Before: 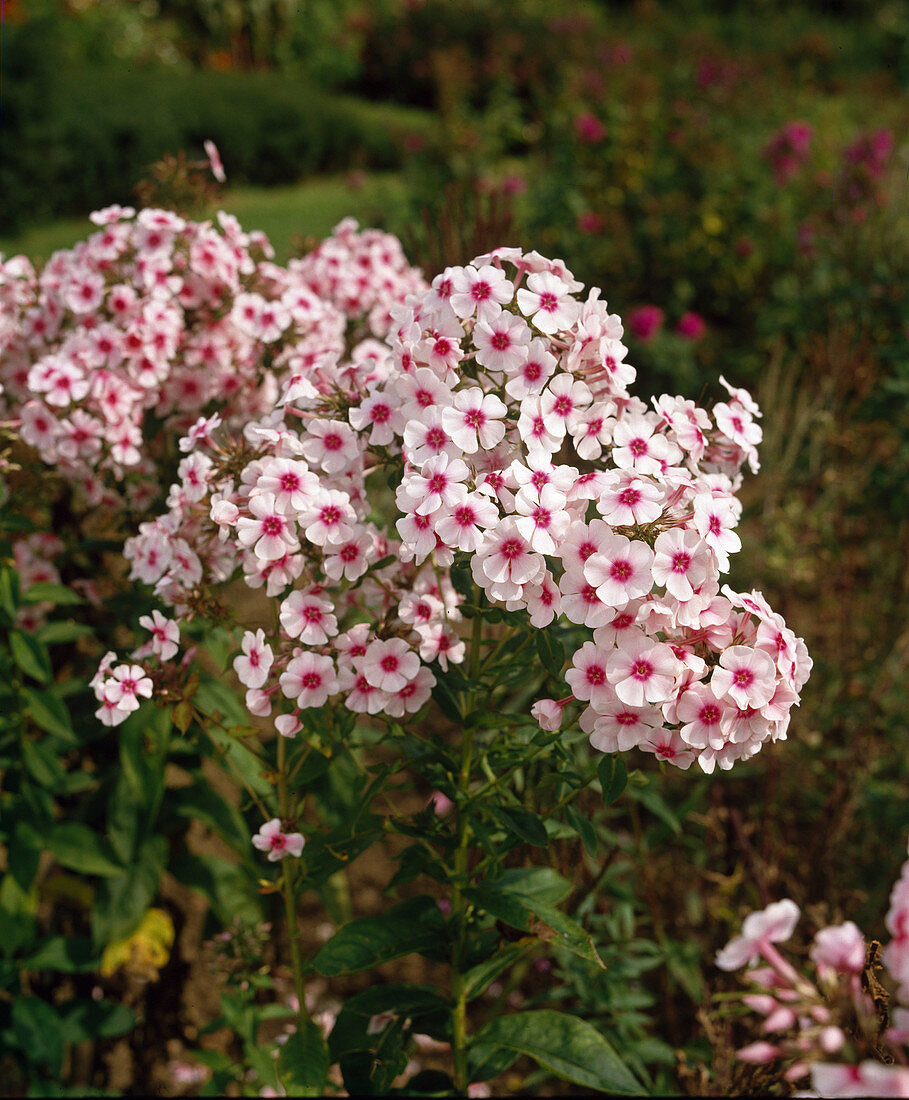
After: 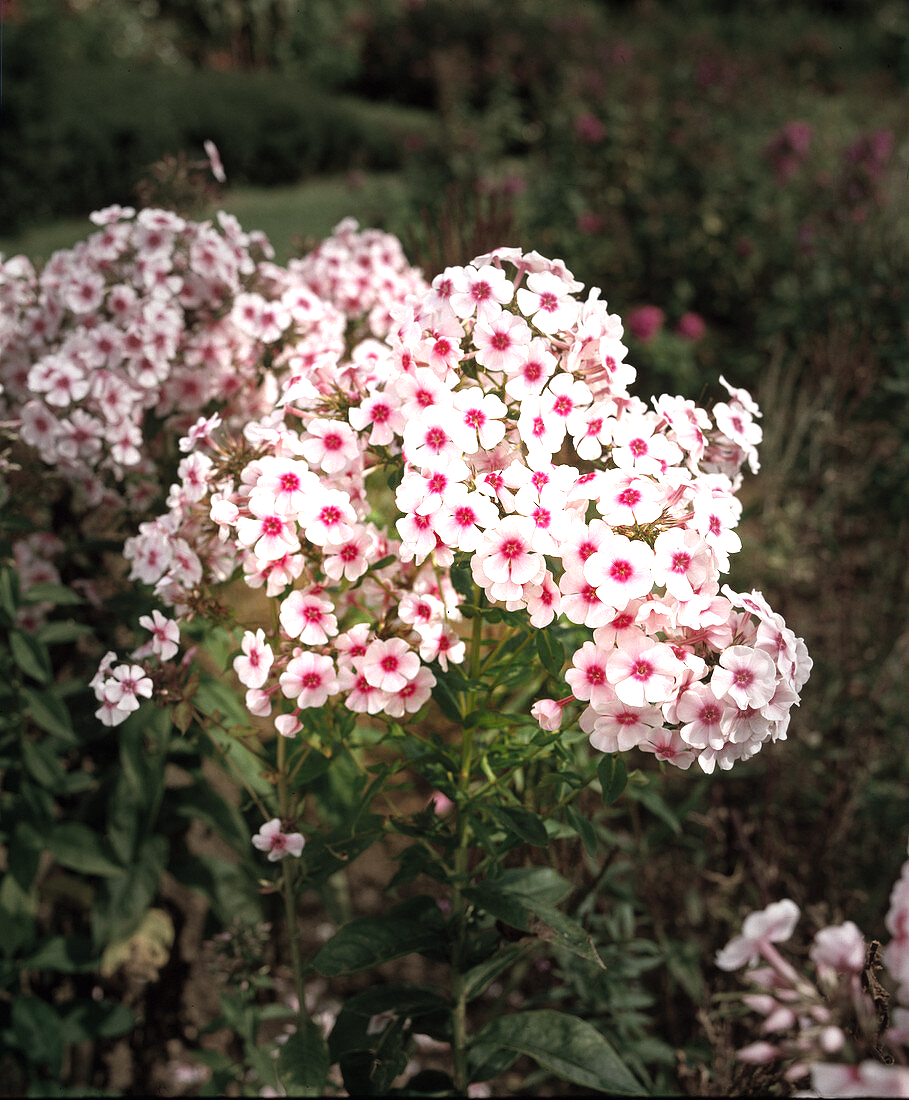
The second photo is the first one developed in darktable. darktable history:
vignetting: fall-off start 31.28%, fall-off radius 34.64%, brightness -0.575
exposure: exposure 1.15 EV, compensate highlight preservation false
